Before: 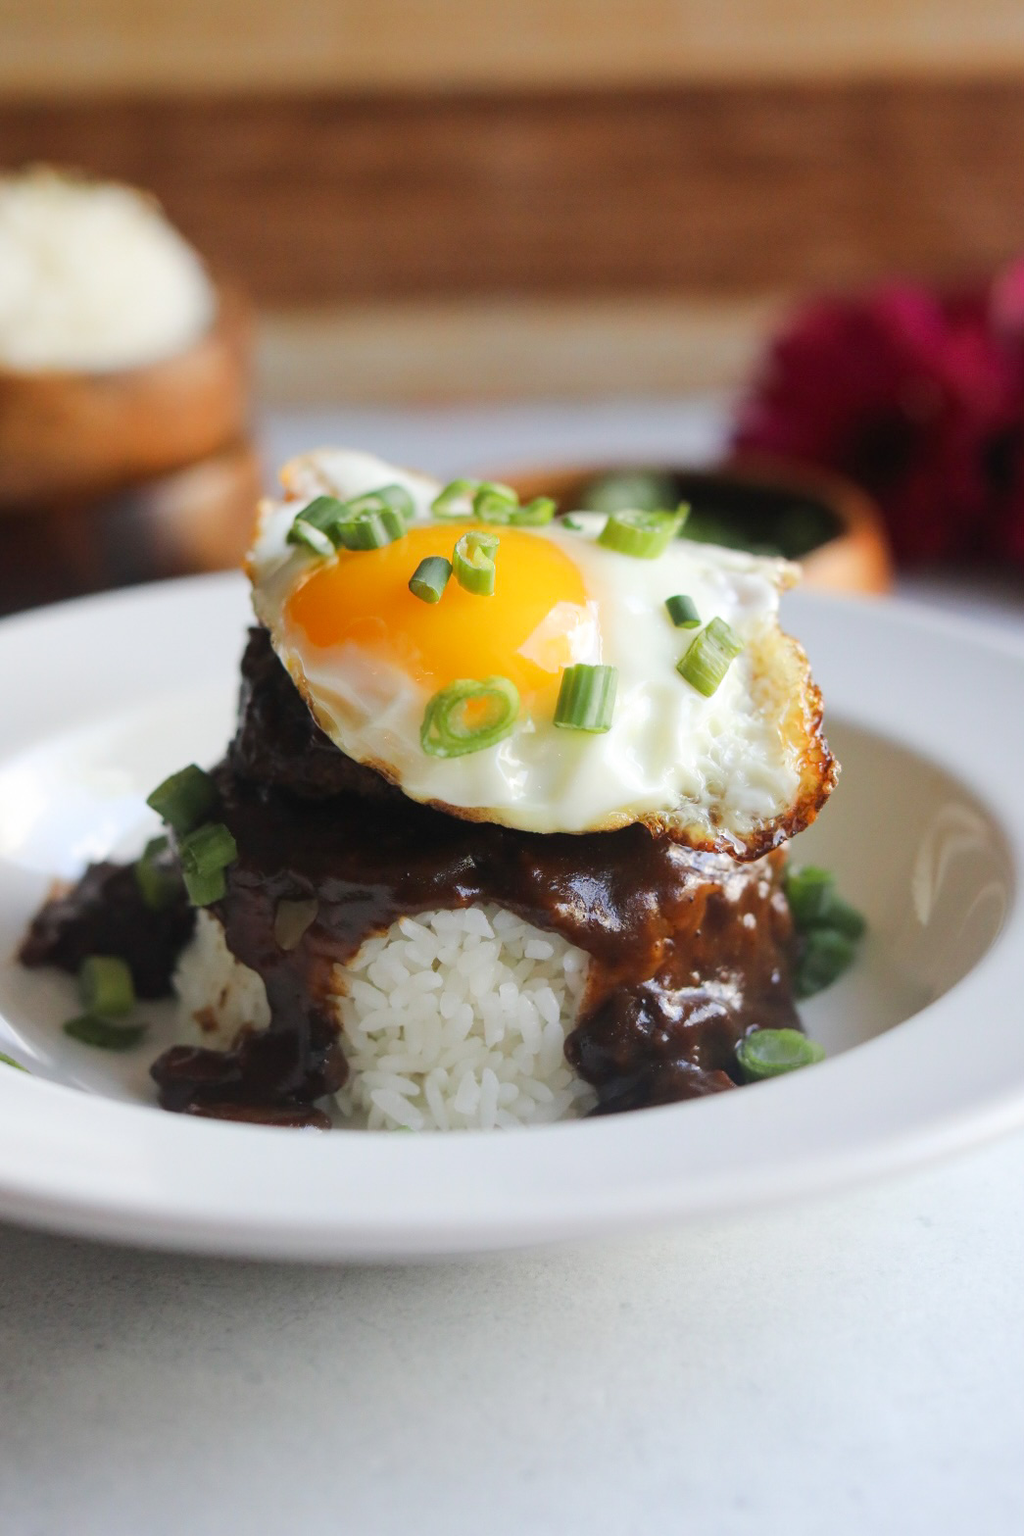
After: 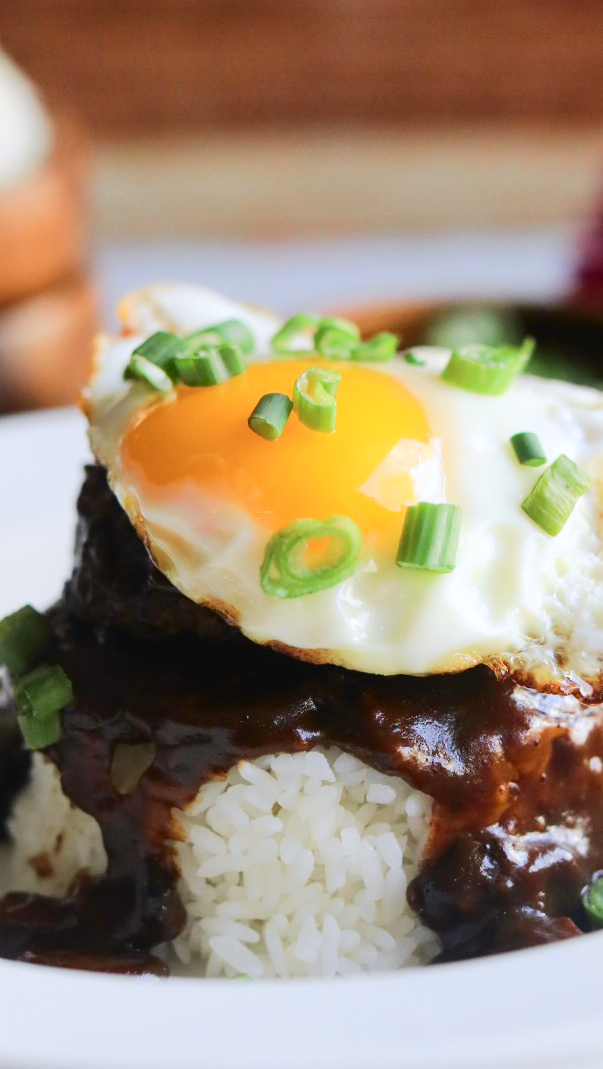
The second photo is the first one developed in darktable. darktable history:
crop: left 16.202%, top 11.208%, right 26.045%, bottom 20.557%
white balance: red 0.983, blue 1.036
tone curve: curves: ch0 [(0, 0.018) (0.061, 0.041) (0.205, 0.191) (0.289, 0.292) (0.39, 0.424) (0.493, 0.551) (0.666, 0.743) (0.795, 0.841) (1, 0.998)]; ch1 [(0, 0) (0.385, 0.343) (0.439, 0.415) (0.494, 0.498) (0.501, 0.501) (0.51, 0.509) (0.548, 0.563) (0.586, 0.61) (0.684, 0.658) (0.783, 0.804) (1, 1)]; ch2 [(0, 0) (0.304, 0.31) (0.403, 0.399) (0.441, 0.428) (0.47, 0.469) (0.498, 0.496) (0.524, 0.538) (0.566, 0.579) (0.648, 0.665) (0.697, 0.699) (1, 1)], color space Lab, independent channels, preserve colors none
